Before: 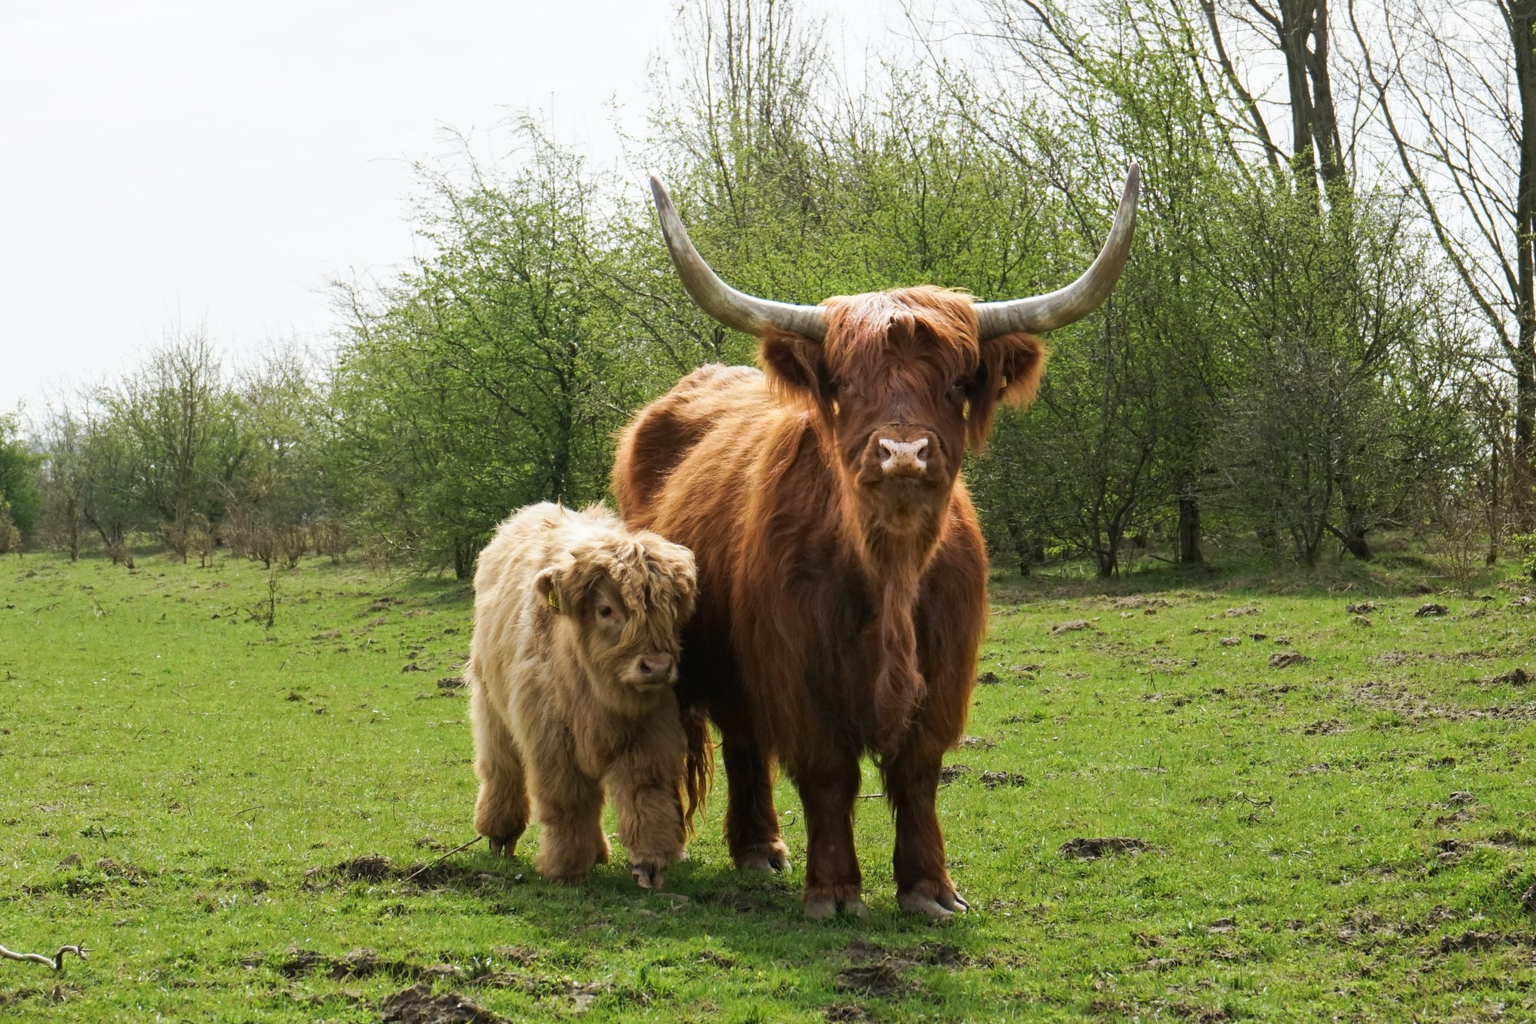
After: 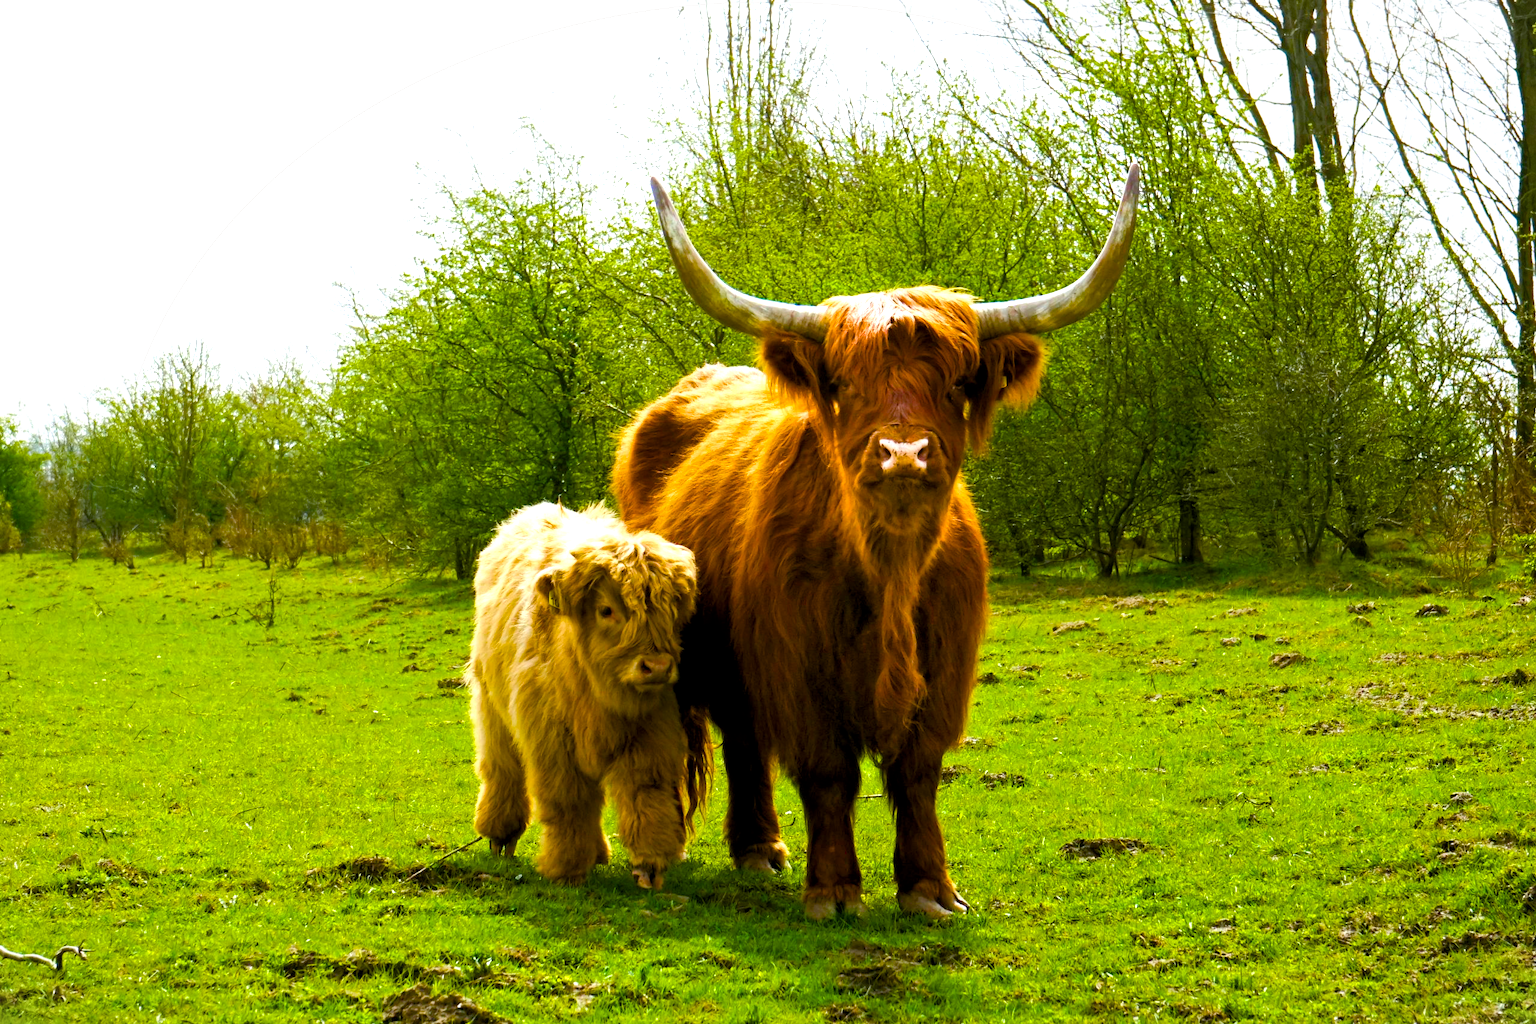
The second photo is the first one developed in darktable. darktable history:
vignetting: fall-off start 85%, fall-off radius 80%, brightness -0.182, saturation -0.3, width/height ratio 1.219, dithering 8-bit output, unbound false
exposure: black level correction 0.006, exposure -0.226 EV, compensate highlight preservation false
color balance rgb: linear chroma grading › global chroma 25%, perceptual saturation grading › global saturation 40%, perceptual saturation grading › highlights -50%, perceptual saturation grading › shadows 30%, perceptual brilliance grading › global brilliance 25%, global vibrance 60%
white balance: red 0.986, blue 1.01
